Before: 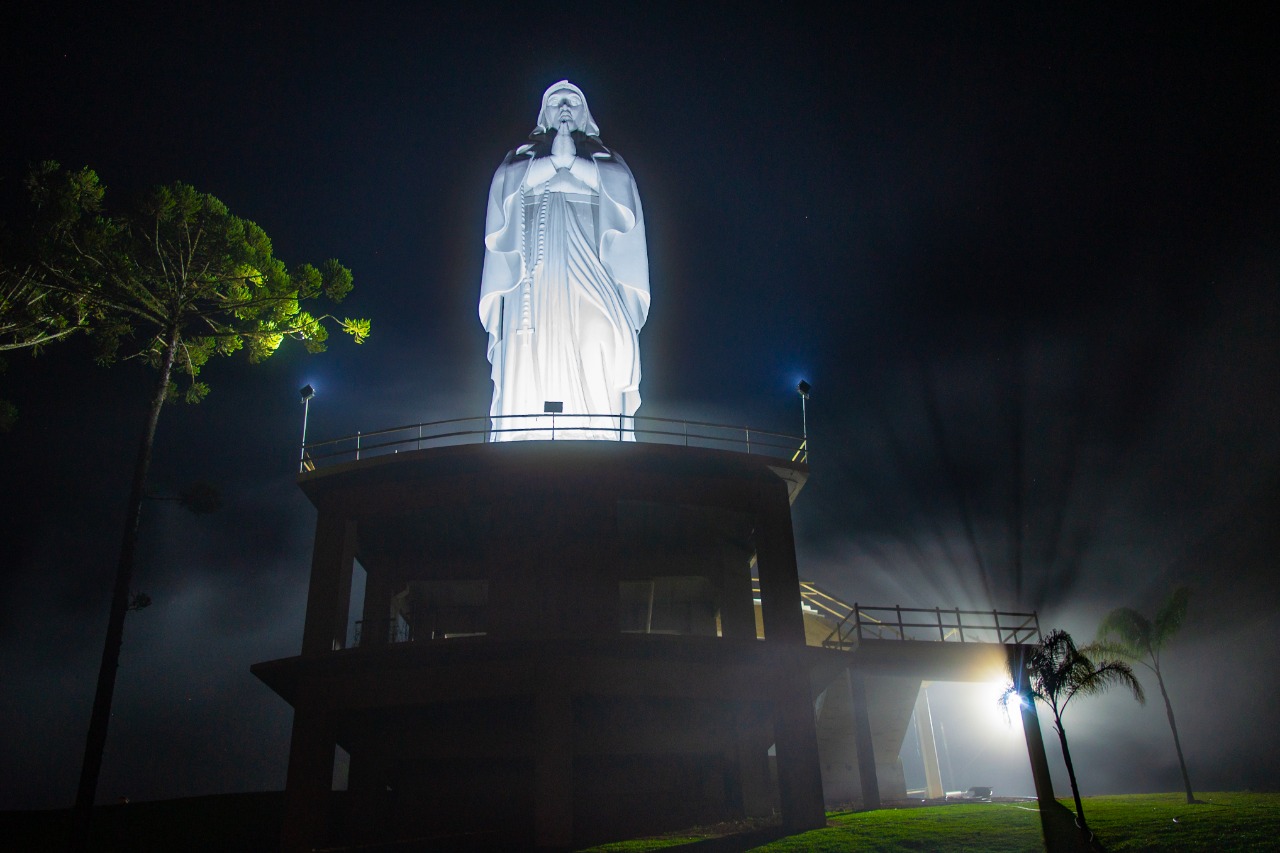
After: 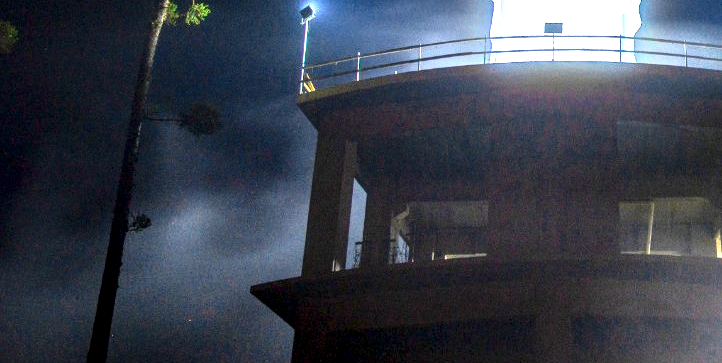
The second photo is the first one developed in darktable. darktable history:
local contrast: highlights 12%, shadows 38%, detail 183%, midtone range 0.471
exposure: exposure 1.5 EV, compensate highlight preservation false
tone curve: curves: ch0 [(0, 0) (0.091, 0.075) (0.389, 0.441) (0.696, 0.808) (0.844, 0.908) (0.909, 0.942) (1, 0.973)]; ch1 [(0, 0) (0.437, 0.404) (0.48, 0.486) (0.5, 0.5) (0.529, 0.556) (0.58, 0.606) (0.616, 0.654) (1, 1)]; ch2 [(0, 0) (0.442, 0.415) (0.5, 0.5) (0.535, 0.567) (0.585, 0.632) (1, 1)], color space Lab, independent channels, preserve colors none
crop: top 44.483%, right 43.593%, bottom 12.892%
